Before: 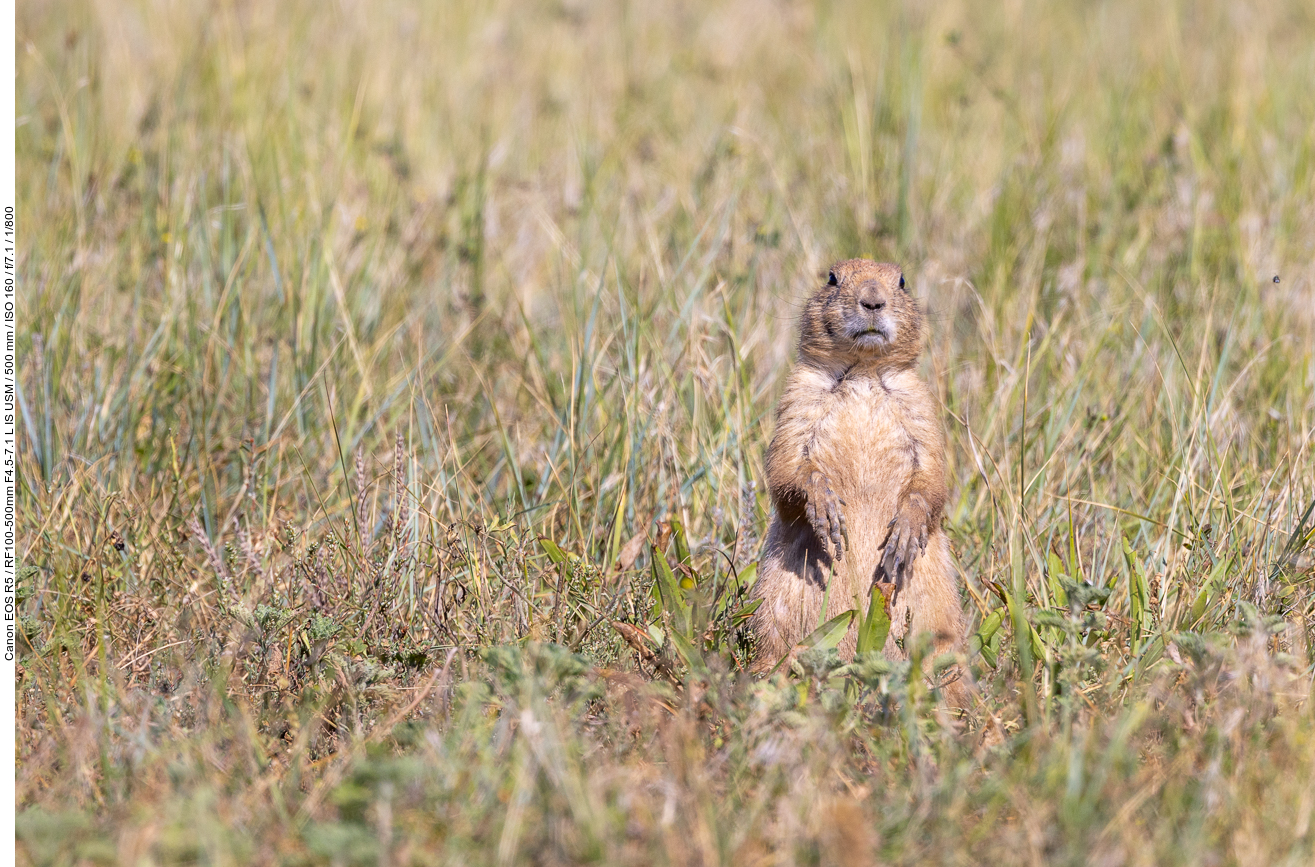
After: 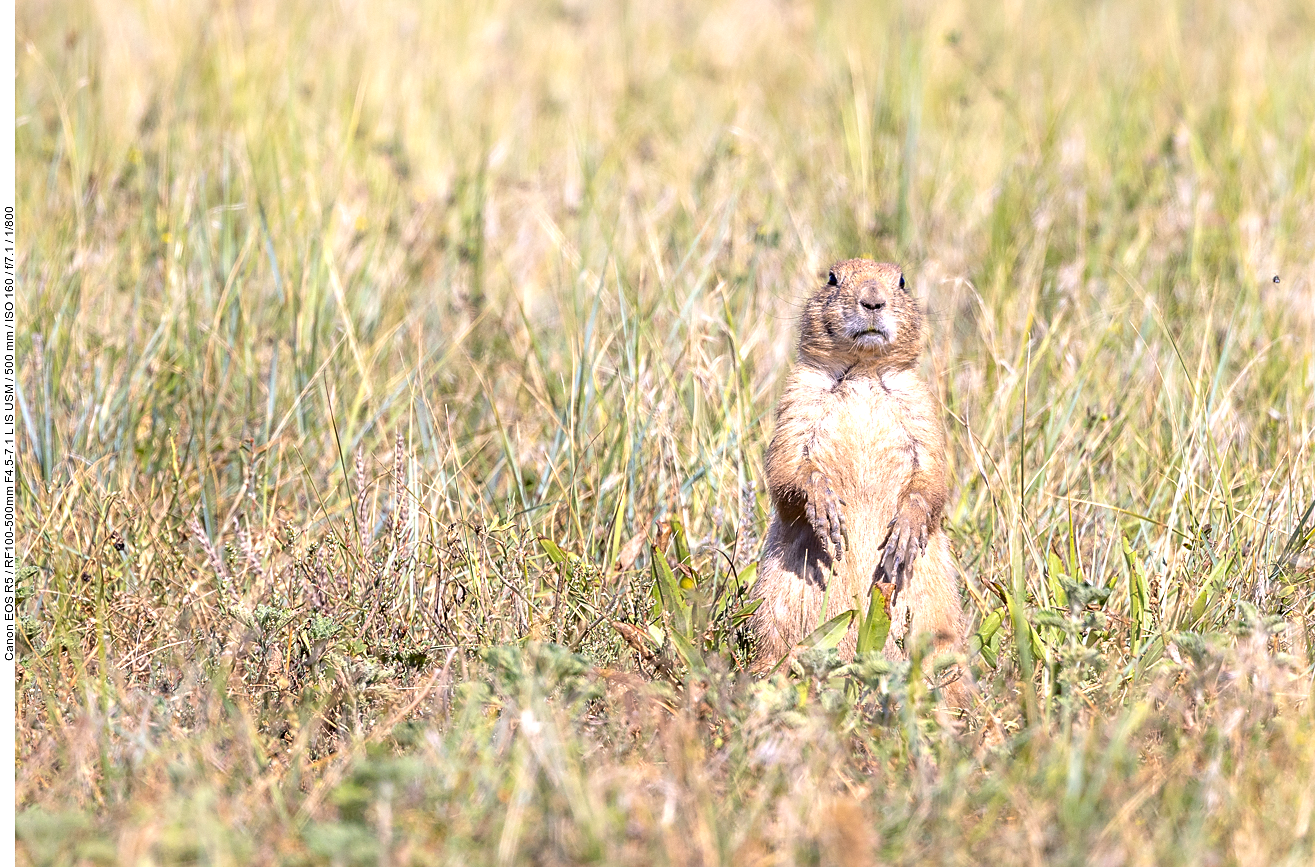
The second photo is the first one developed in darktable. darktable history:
exposure: exposure 0.639 EV, compensate highlight preservation false
sharpen: radius 1.91, amount 0.405, threshold 1.358
